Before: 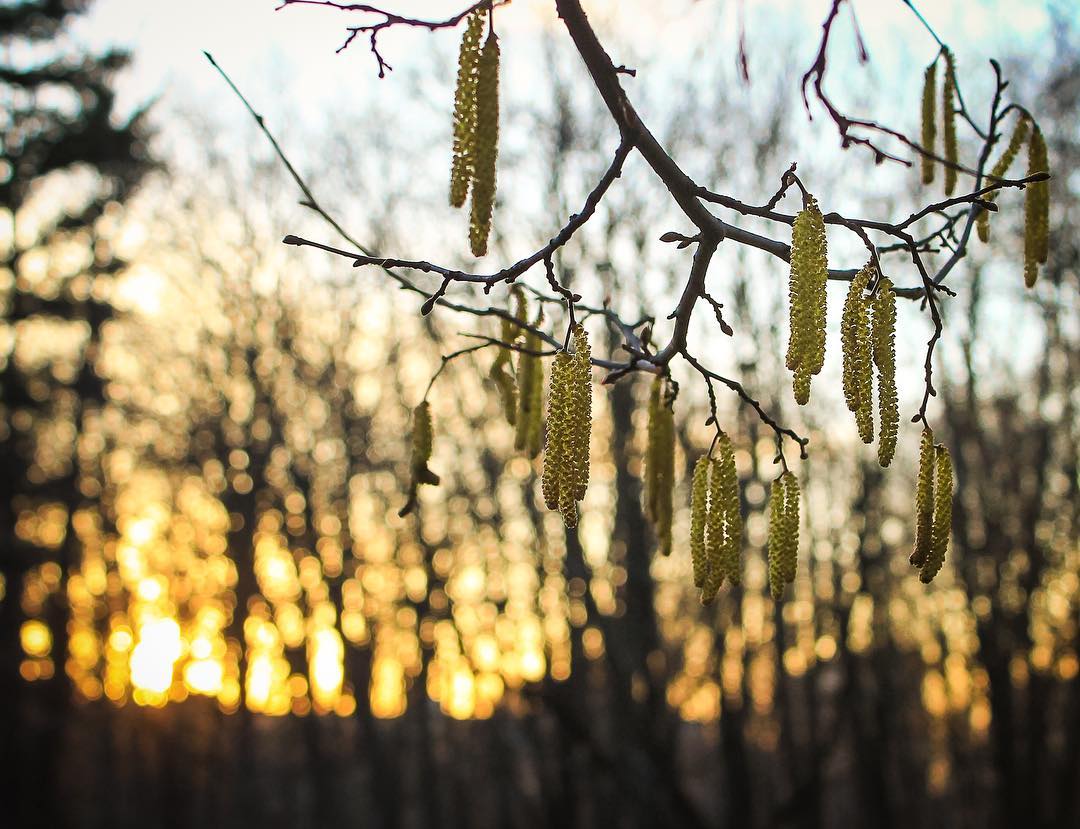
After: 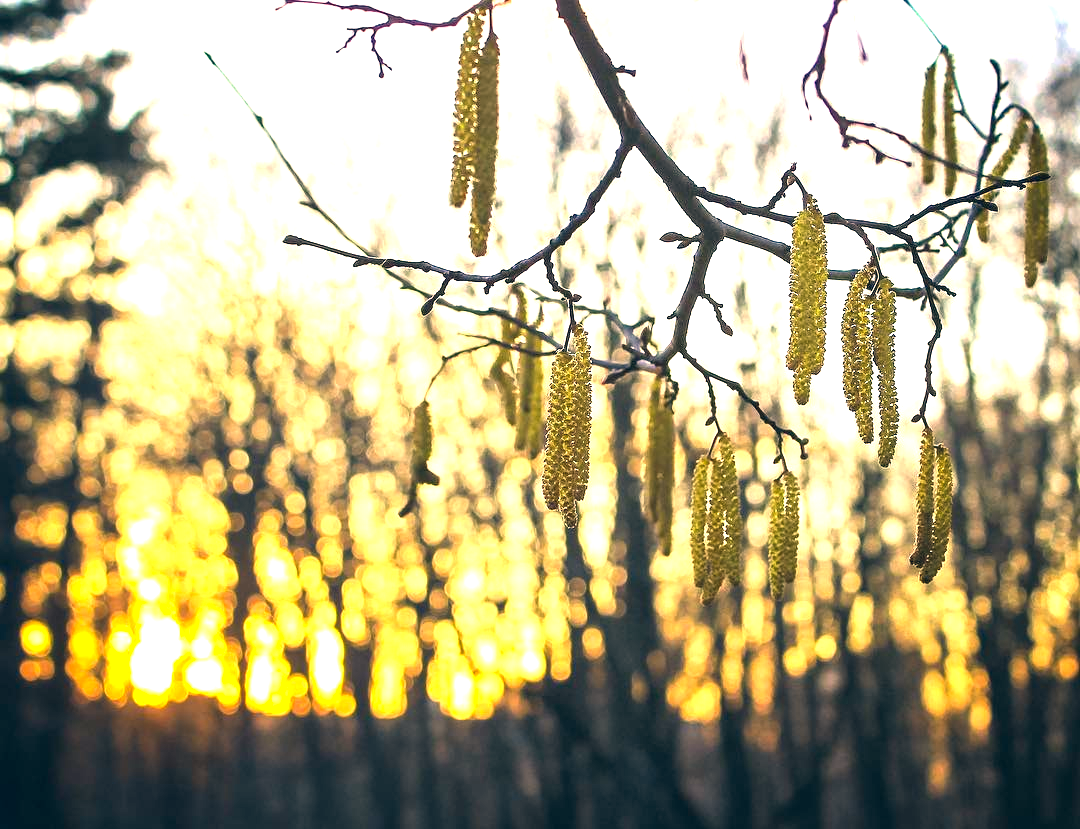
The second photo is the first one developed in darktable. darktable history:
exposure: black level correction 0, exposure 1.2 EV, compensate highlight preservation false
color correction: highlights a* 10.38, highlights b* 14.8, shadows a* -9.71, shadows b* -15.11
